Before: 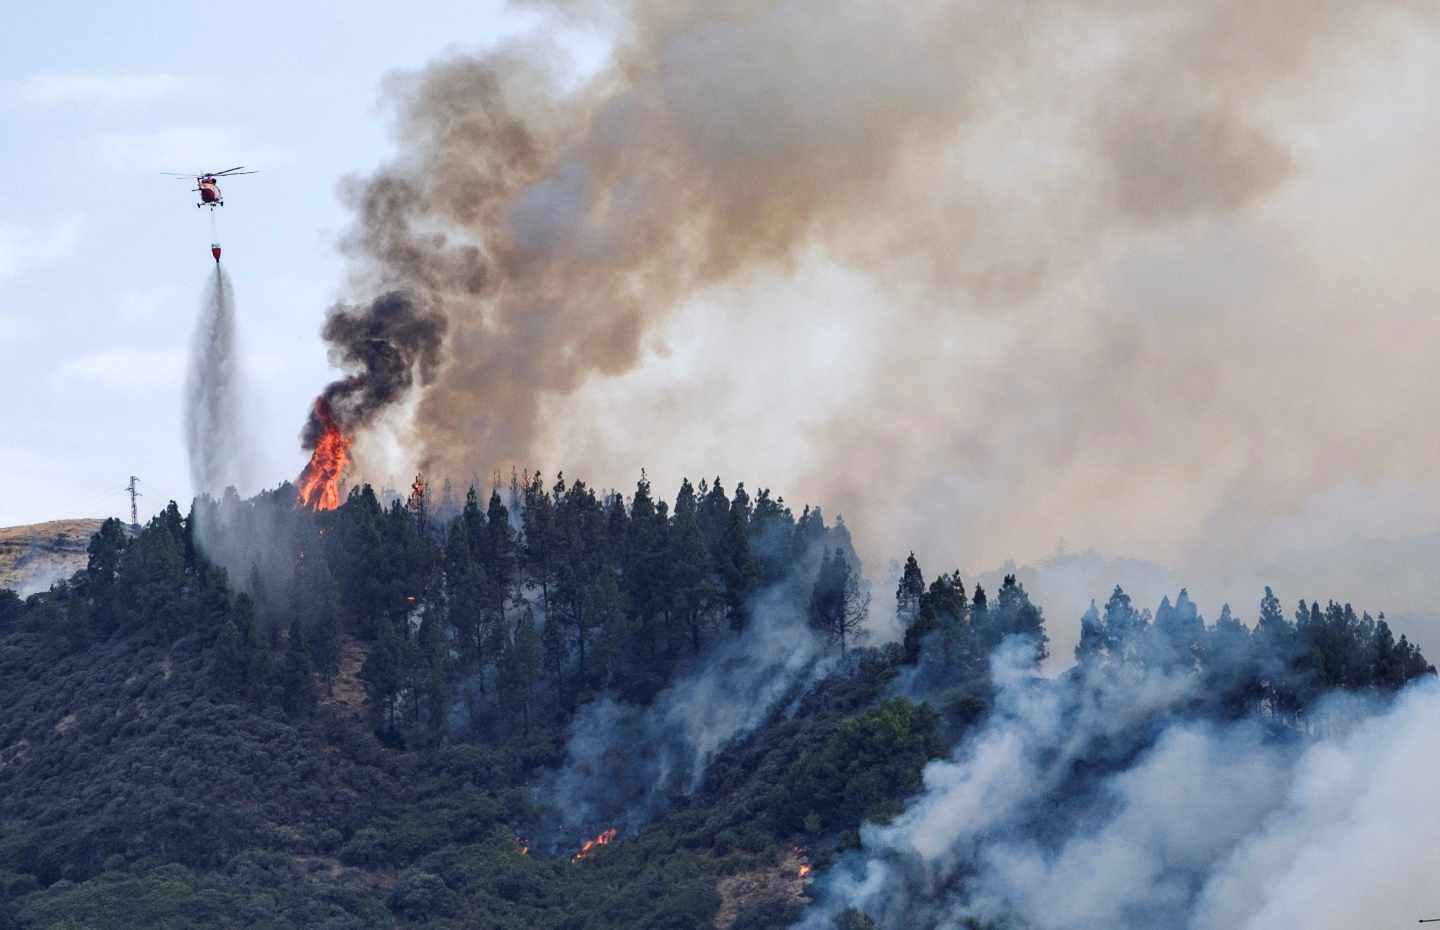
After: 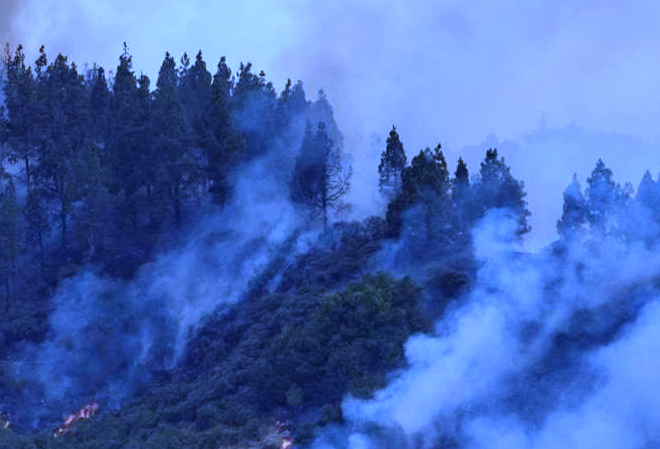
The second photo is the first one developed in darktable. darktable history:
crop: left 35.976%, top 45.819%, right 18.162%, bottom 5.807%
white balance: red 0.766, blue 1.537
